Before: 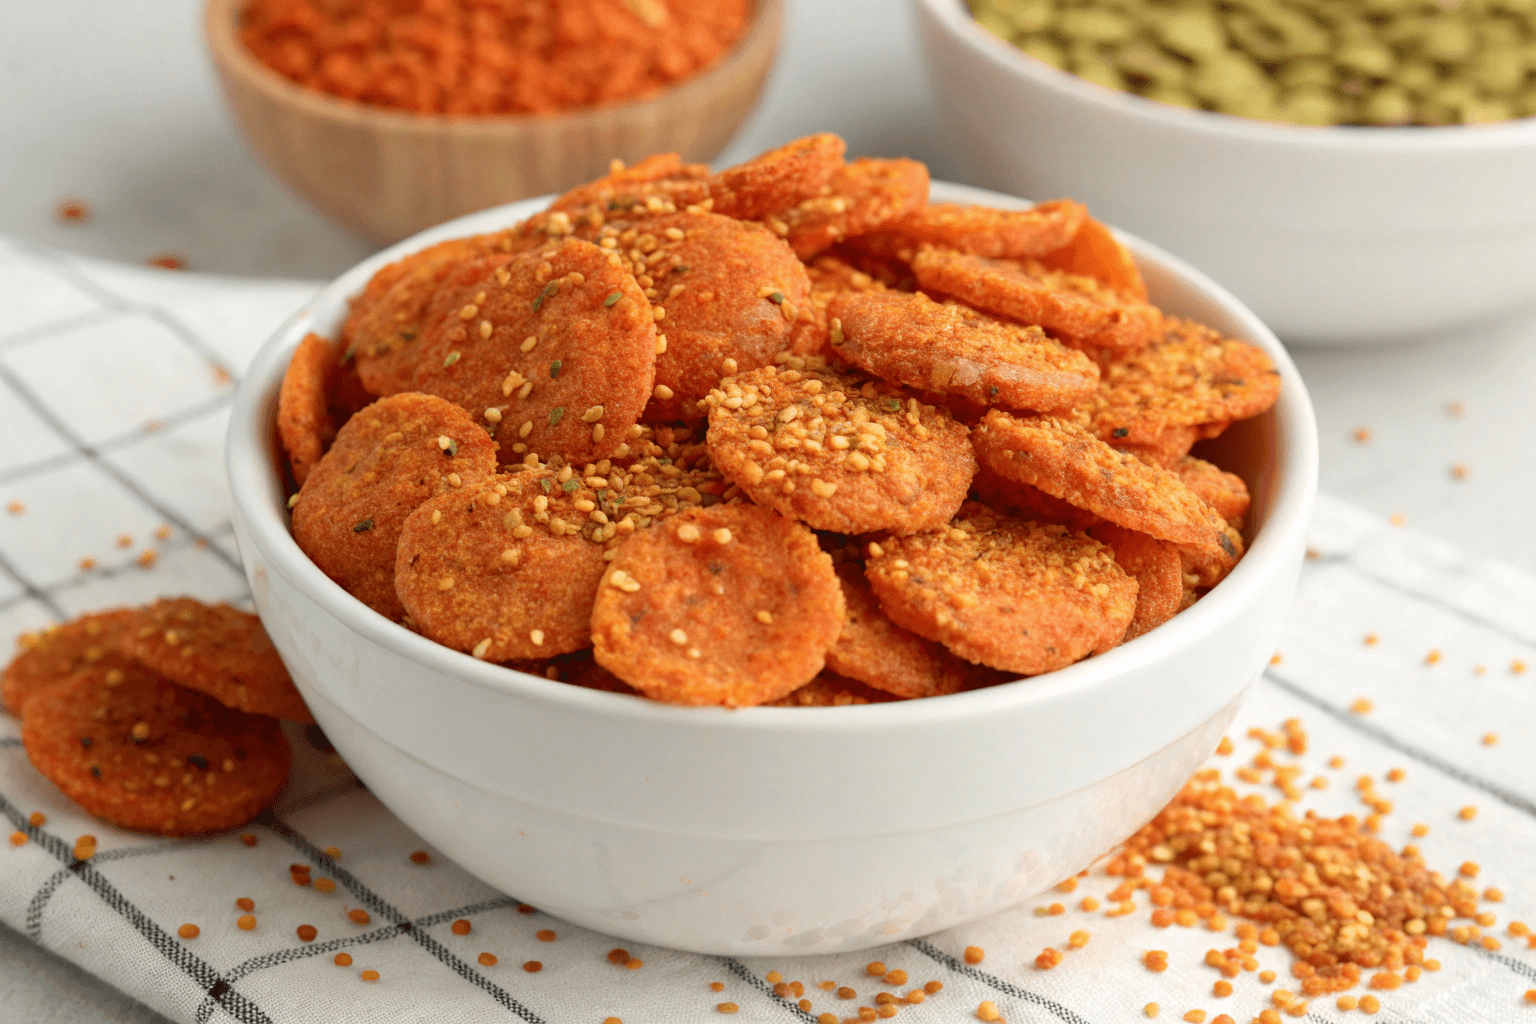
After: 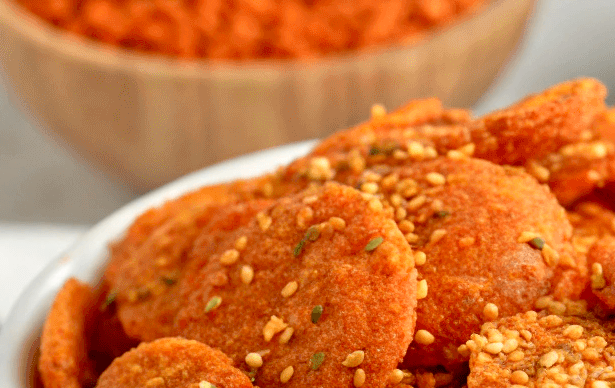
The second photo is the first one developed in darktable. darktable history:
exposure: black level correction 0.005, exposure 0.002 EV, compensate highlight preservation false
crop: left 15.57%, top 5.433%, right 44.359%, bottom 56.623%
tone equalizer: -8 EV -0.002 EV, -7 EV 0.004 EV, -6 EV -0.021 EV, -5 EV 0.018 EV, -4 EV -0.019 EV, -3 EV 0.014 EV, -2 EV -0.048 EV, -1 EV -0.302 EV, +0 EV -0.568 EV
levels: mode automatic, levels [0, 0.394, 0.787]
